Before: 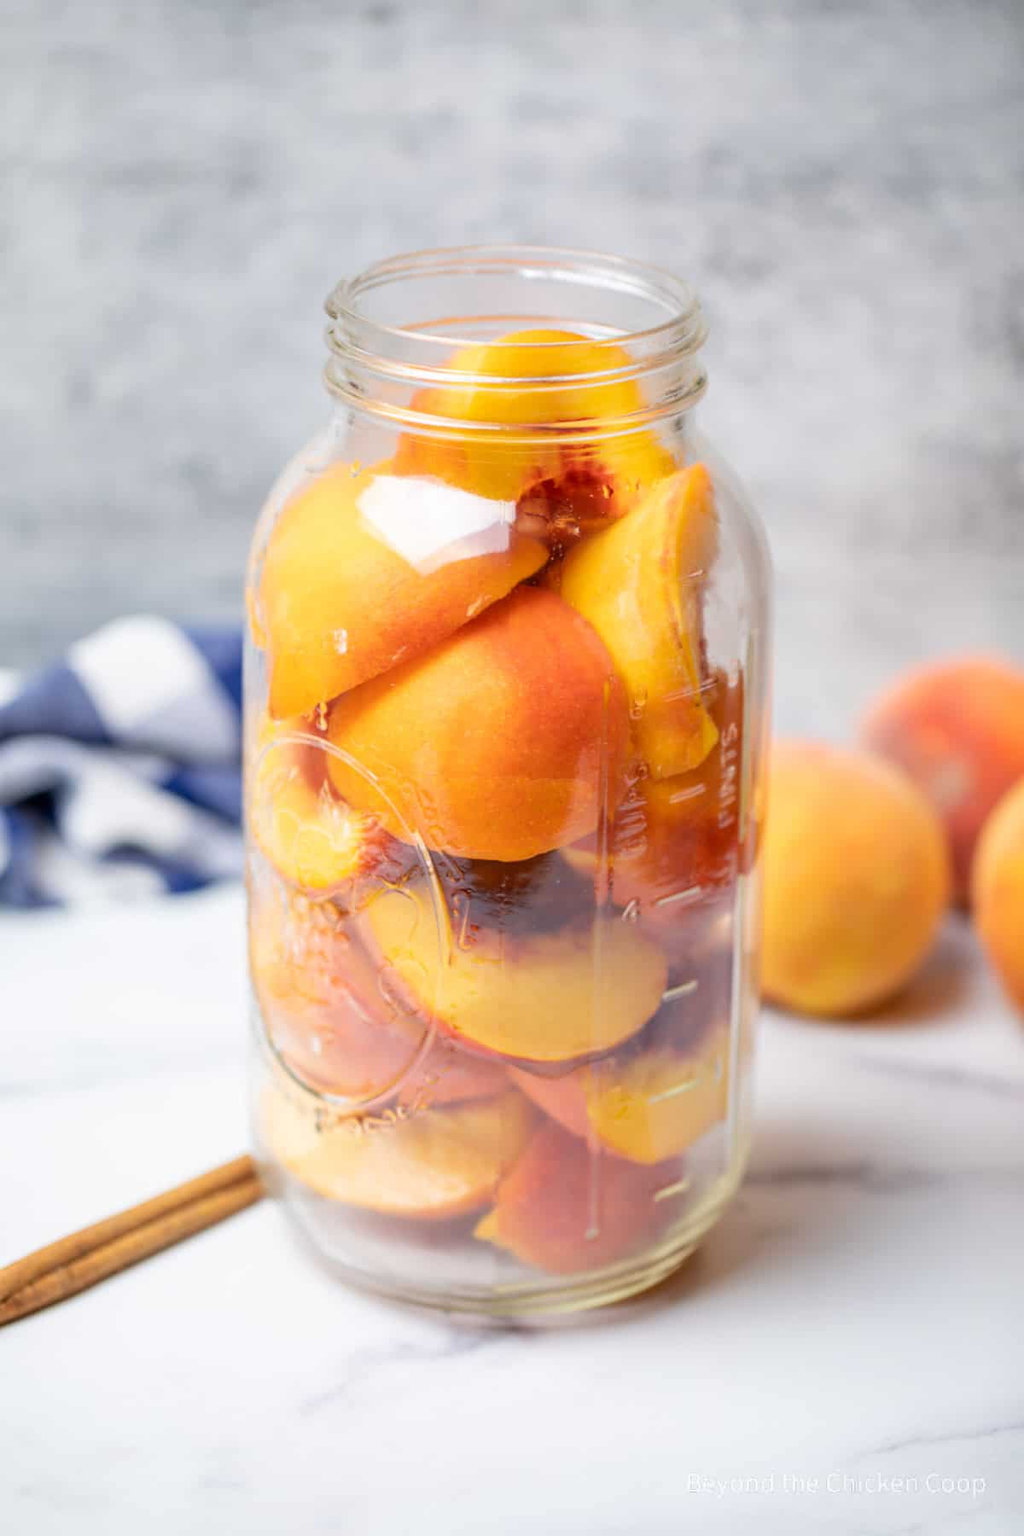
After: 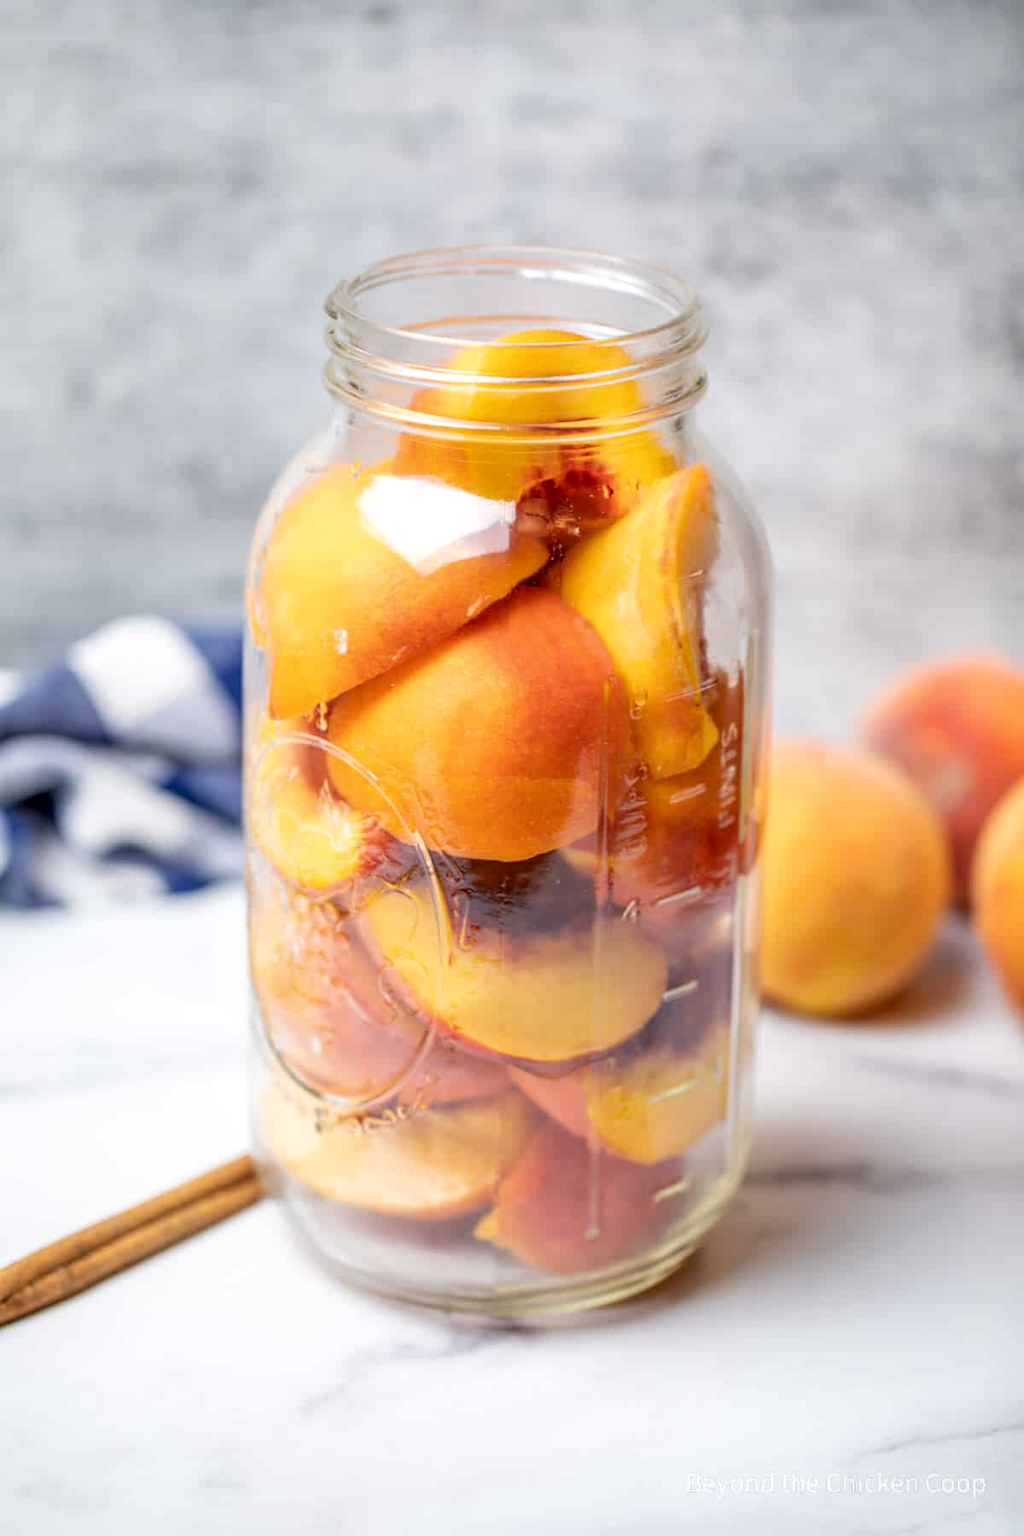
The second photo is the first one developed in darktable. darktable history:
local contrast: on, module defaults
color calibration: illuminant same as pipeline (D50), adaptation XYZ, x 0.345, y 0.359, temperature 5020.86 K
